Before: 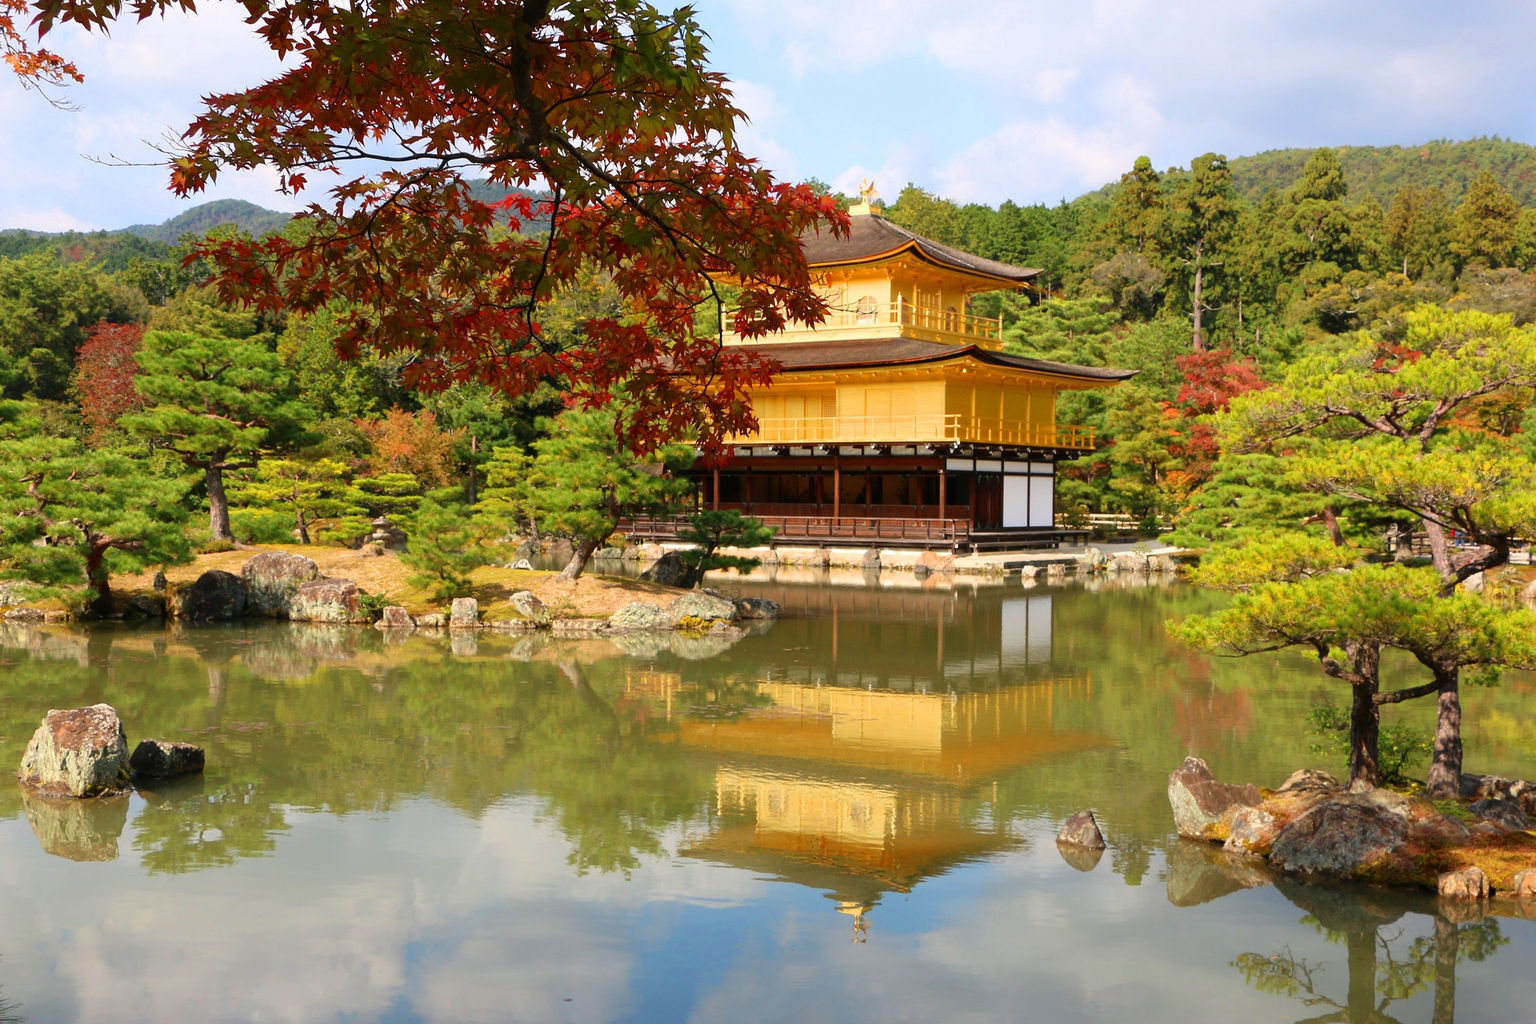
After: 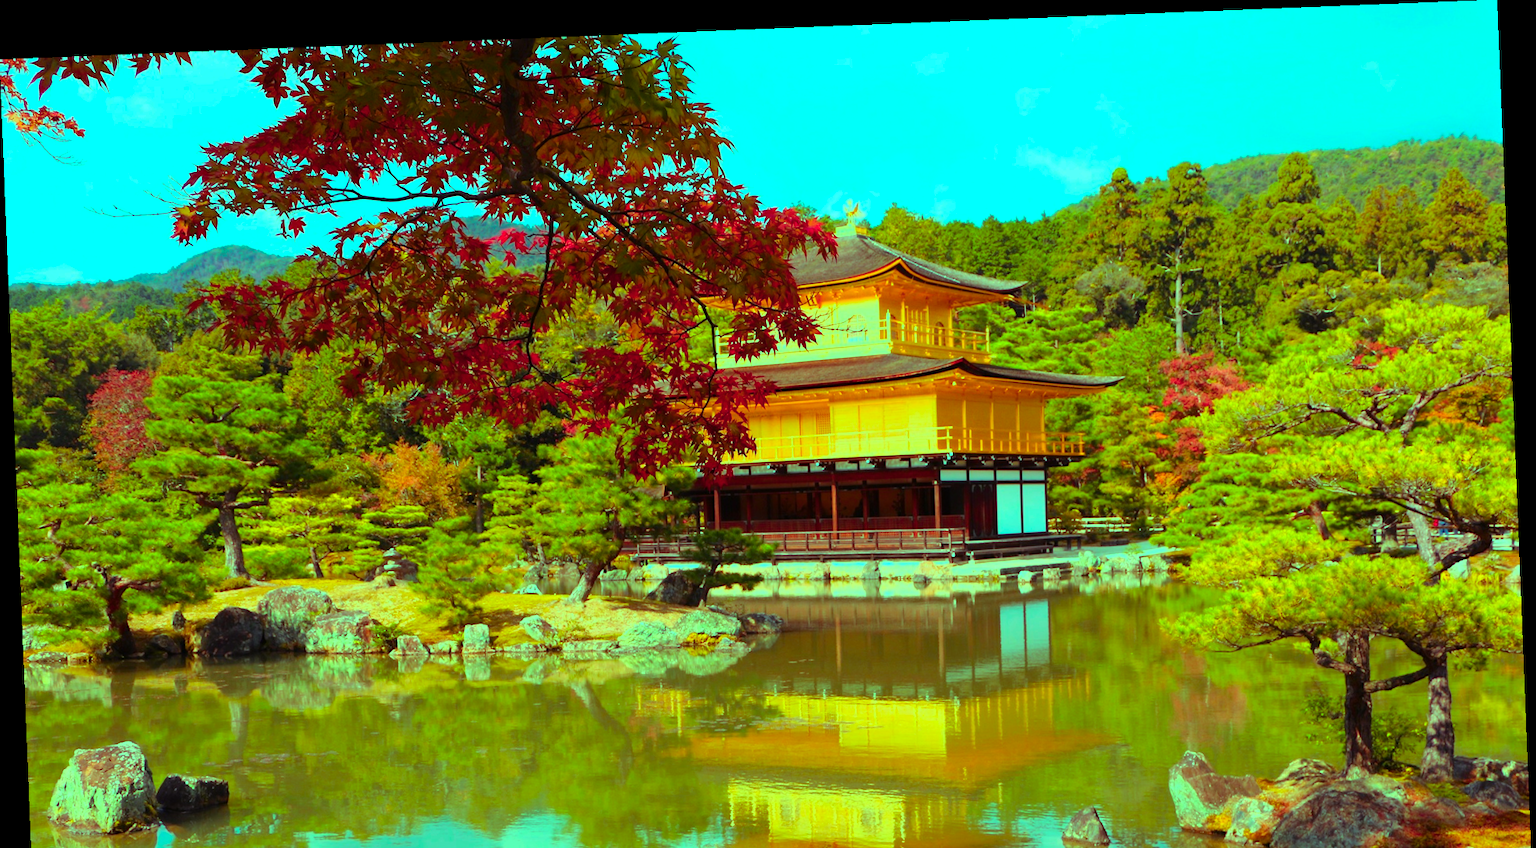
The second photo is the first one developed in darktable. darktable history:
crop: bottom 19.644%
rotate and perspective: rotation -2.29°, automatic cropping off
color balance rgb: shadows lift › luminance 0.49%, shadows lift › chroma 6.83%, shadows lift › hue 300.29°, power › hue 208.98°, highlights gain › luminance 20.24%, highlights gain › chroma 13.17%, highlights gain › hue 173.85°, perceptual saturation grading › global saturation 18.05%
color zones: curves: ch1 [(0.239, 0.552) (0.75, 0.5)]; ch2 [(0.25, 0.462) (0.749, 0.457)], mix 25.94%
